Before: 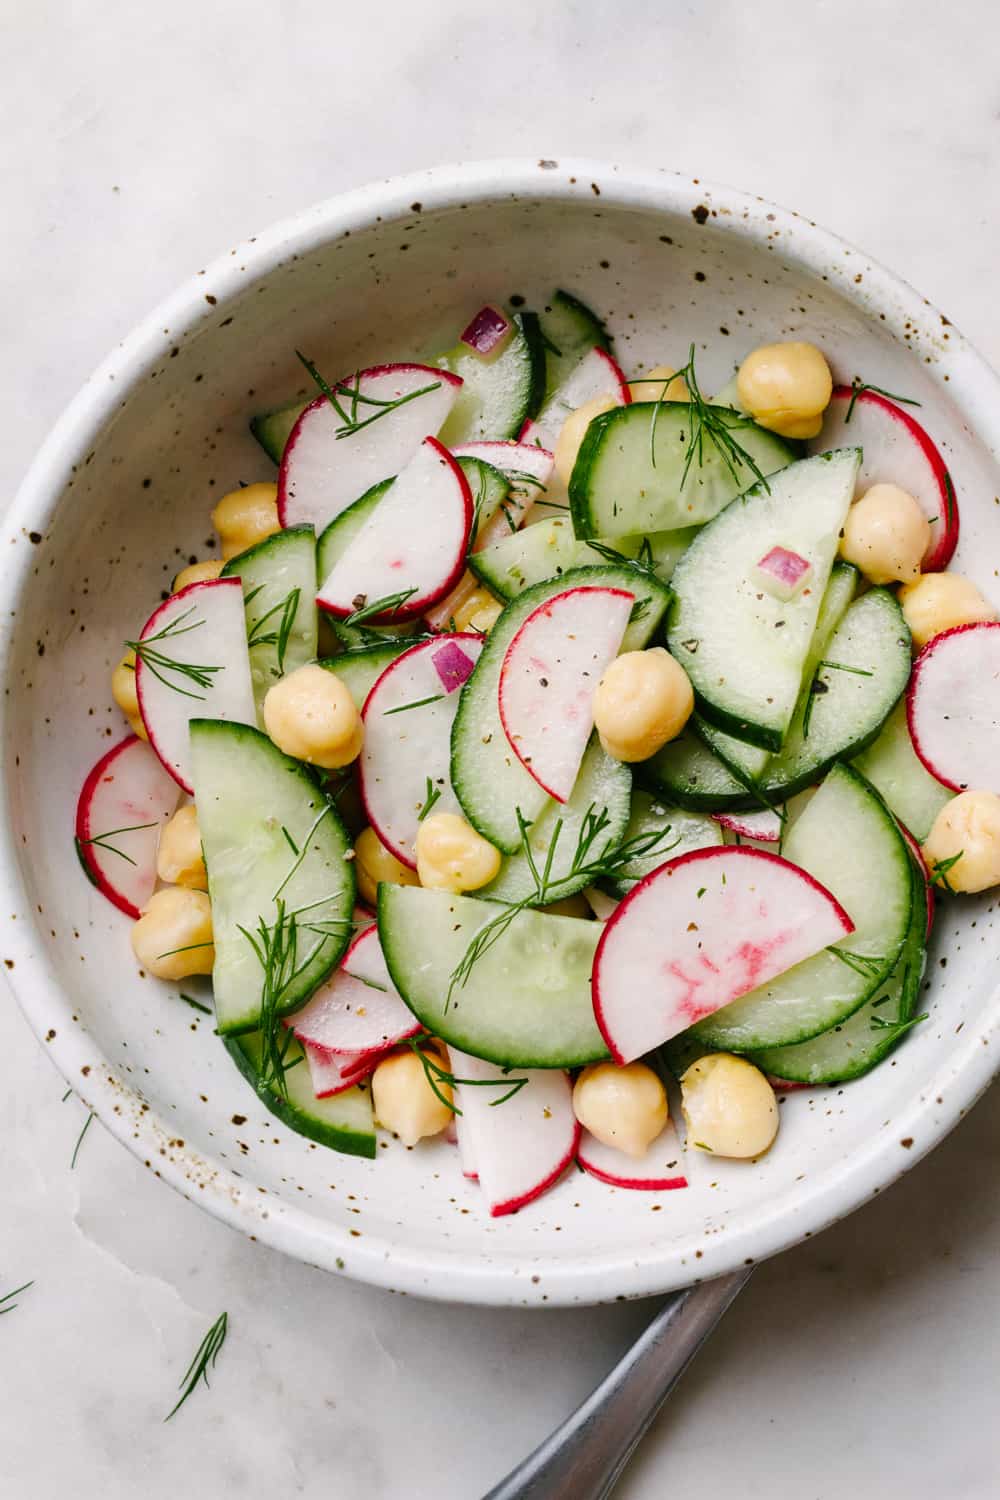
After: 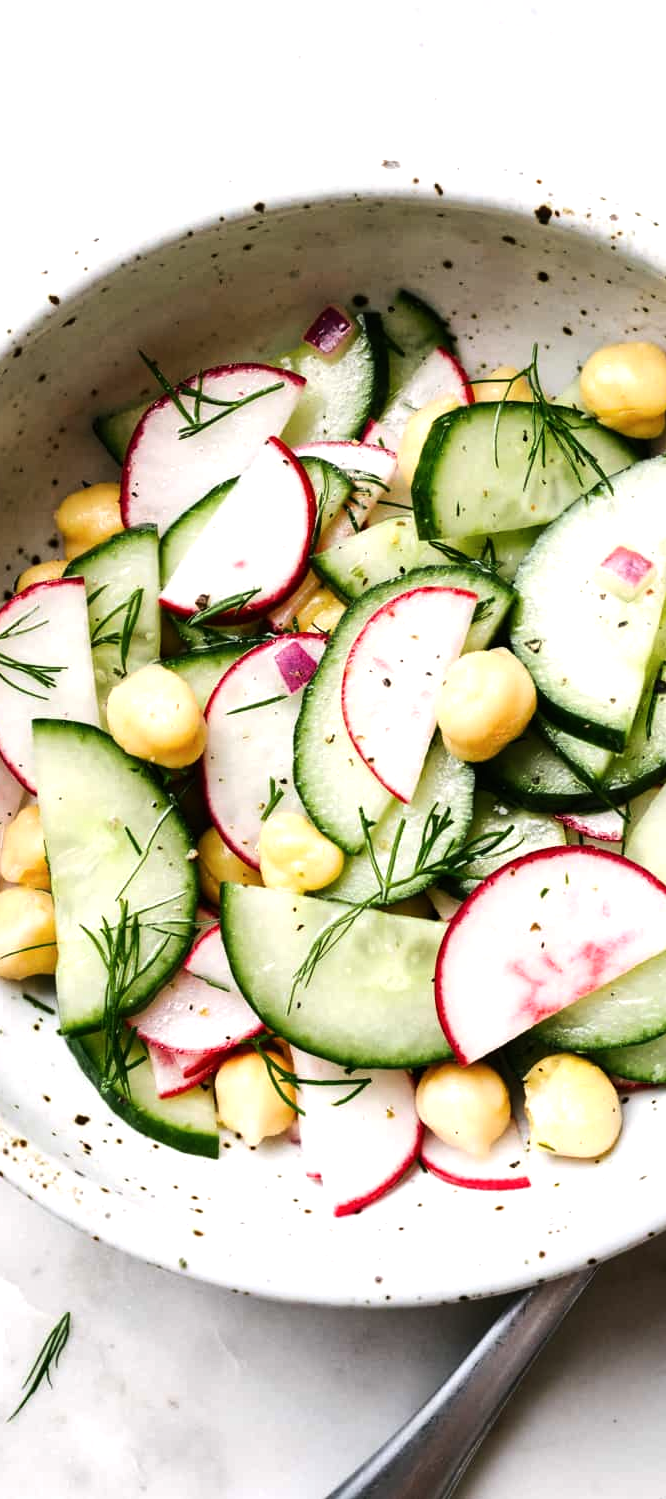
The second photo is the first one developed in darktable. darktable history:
tone equalizer: -8 EV -0.75 EV, -7 EV -0.7 EV, -6 EV -0.6 EV, -5 EV -0.4 EV, -3 EV 0.4 EV, -2 EV 0.6 EV, -1 EV 0.7 EV, +0 EV 0.75 EV, edges refinement/feathering 500, mask exposure compensation -1.57 EV, preserve details no
crop and rotate: left 15.754%, right 17.579%
color balance: input saturation 99%
